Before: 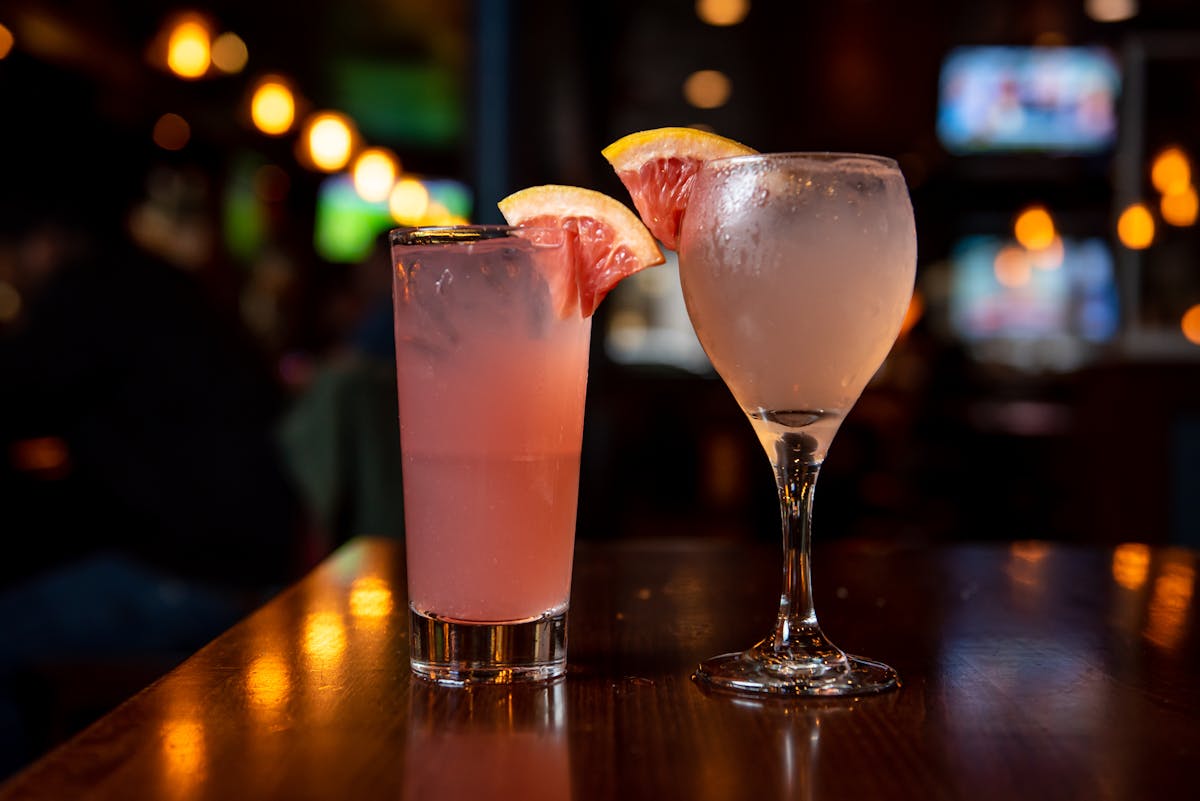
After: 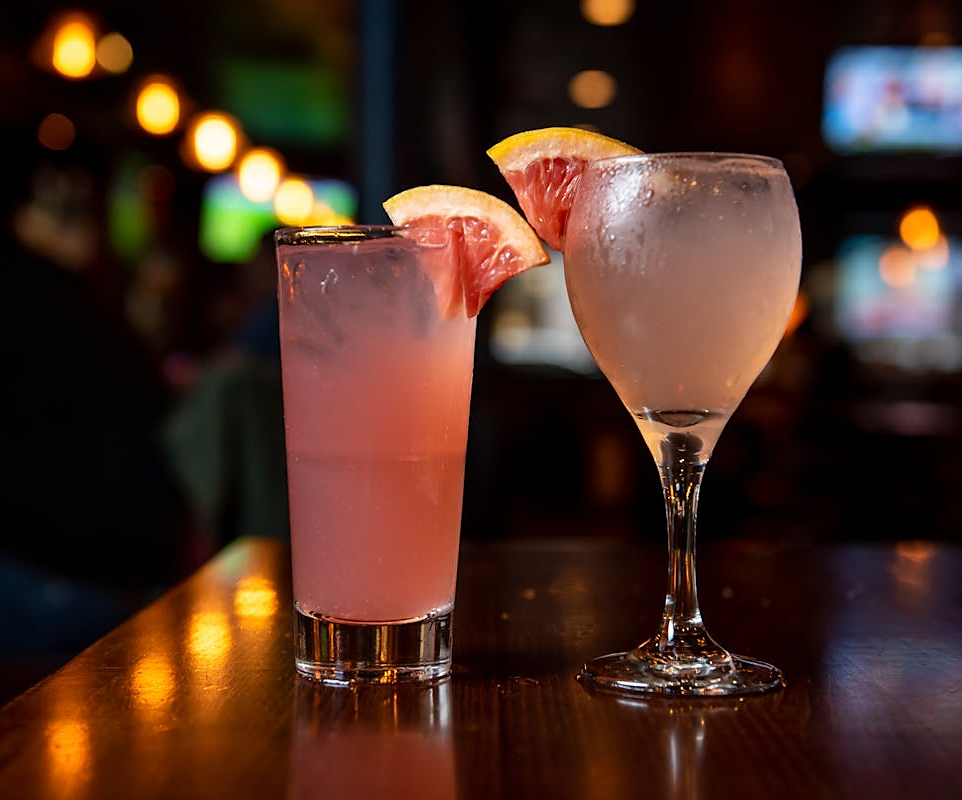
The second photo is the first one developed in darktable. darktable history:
crop and rotate: left 9.597%, right 10.195%
sharpen: radius 1.458, amount 0.398, threshold 1.271
